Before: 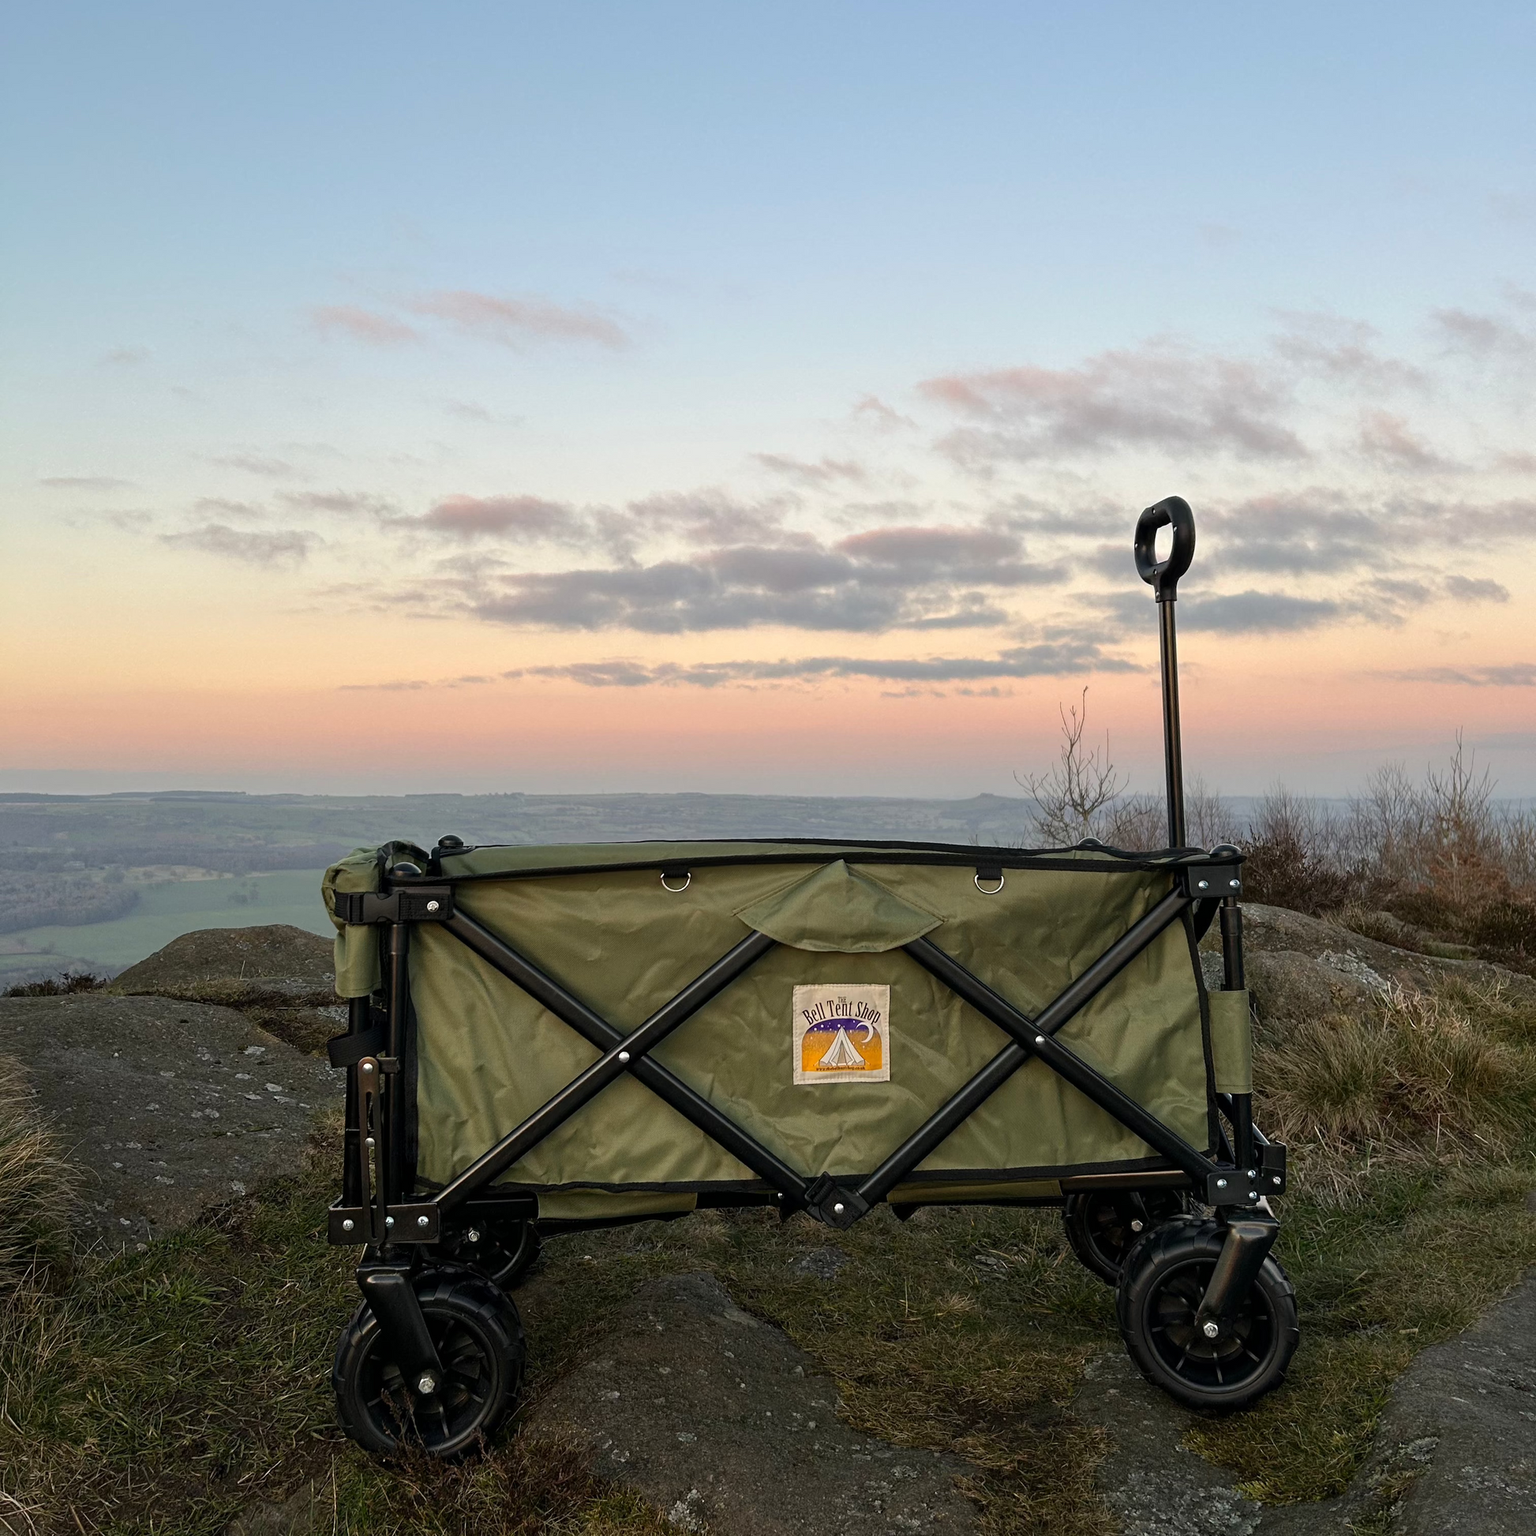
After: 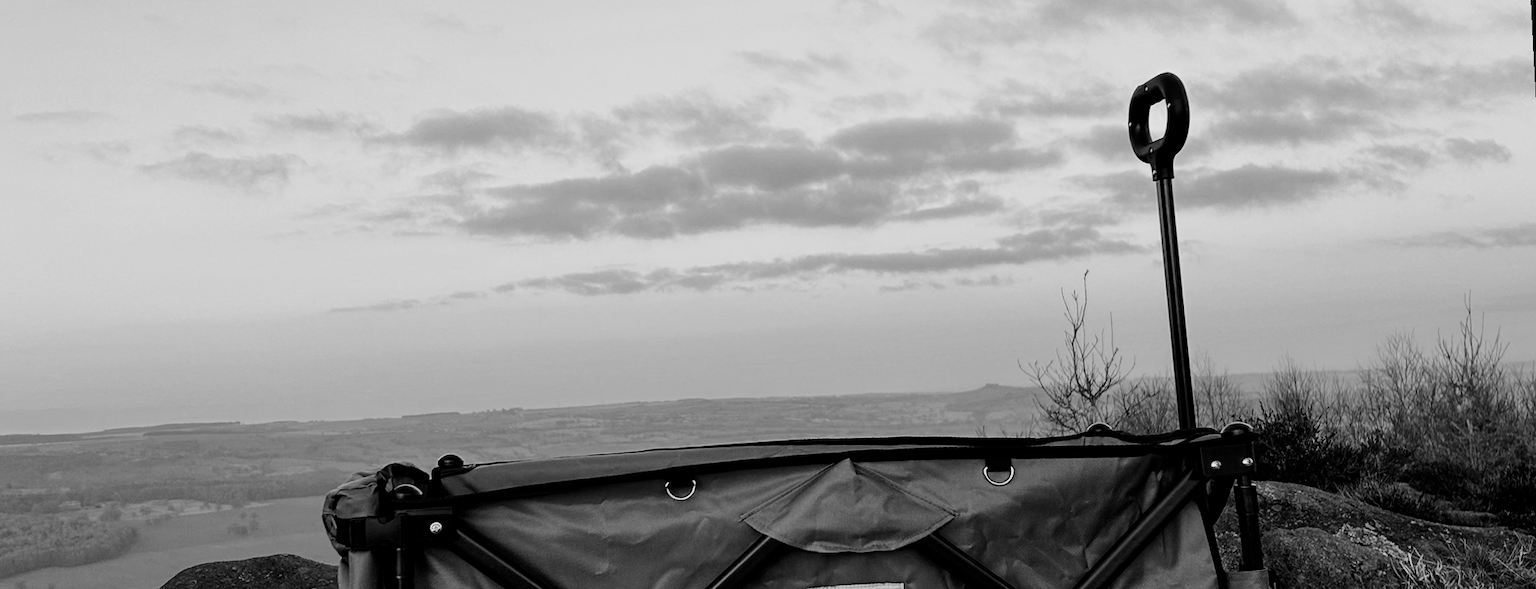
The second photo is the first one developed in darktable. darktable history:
crop and rotate: top 23.84%, bottom 34.294%
monochrome: on, module defaults
contrast brightness saturation: contrast 0.13, brightness -0.05, saturation 0.16
filmic rgb: black relative exposure -5 EV, hardness 2.88, contrast 1.2, highlights saturation mix -30%
rotate and perspective: rotation -3°, crop left 0.031, crop right 0.968, crop top 0.07, crop bottom 0.93
